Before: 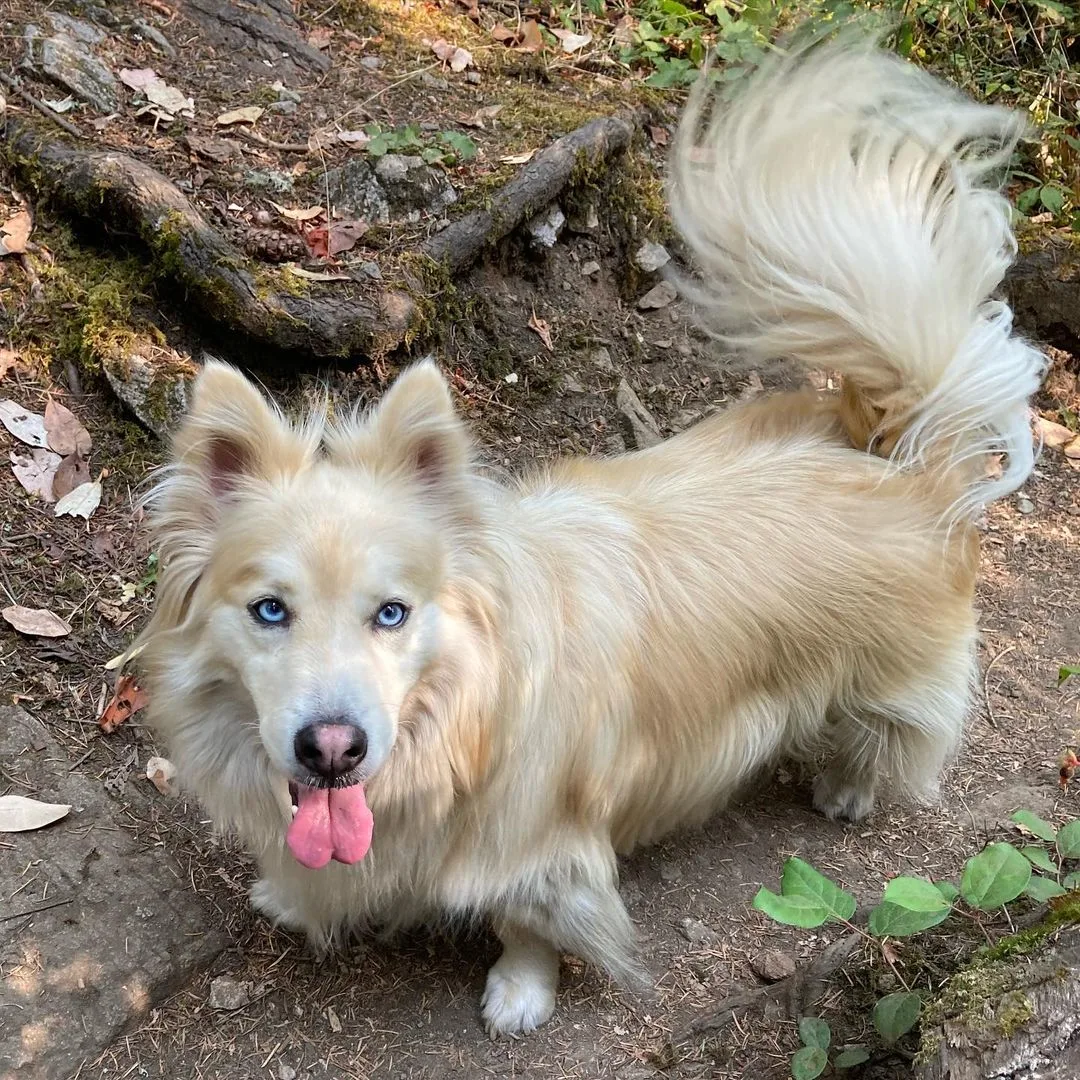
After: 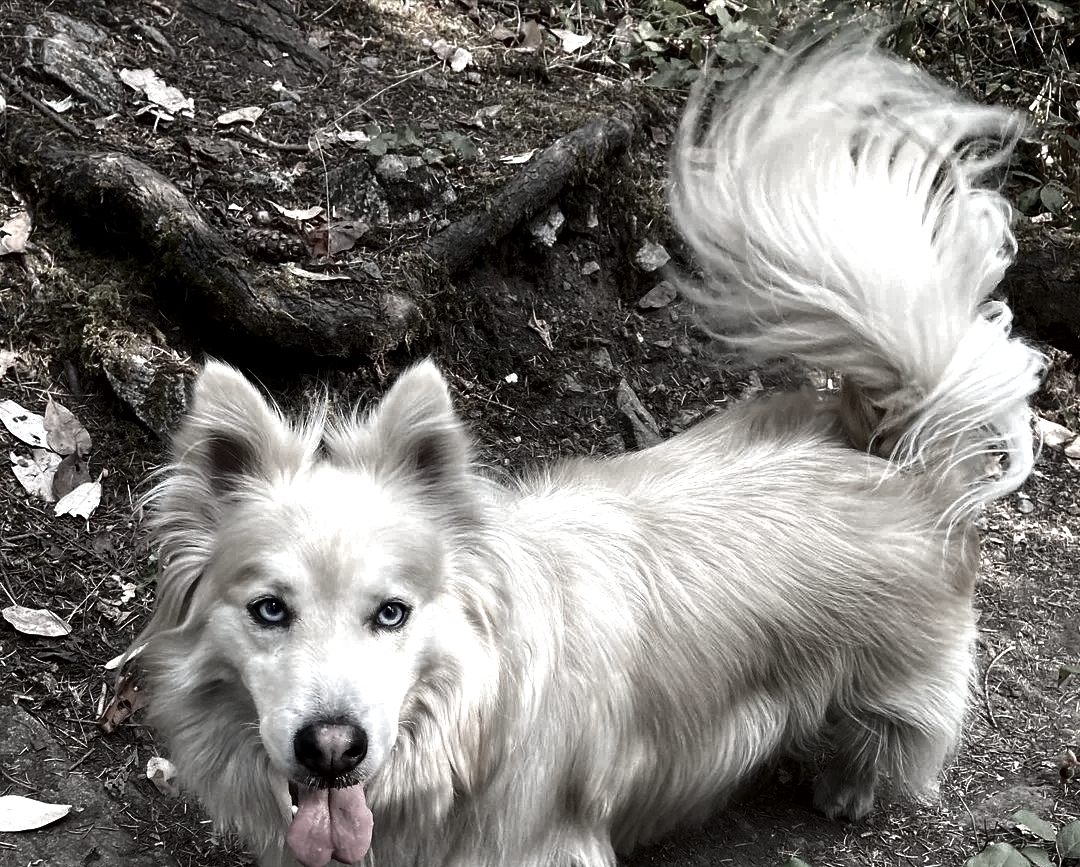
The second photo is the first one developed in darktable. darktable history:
exposure: black level correction 0.001, exposure 0.5 EV, compensate exposure bias true, compensate highlight preservation false
color correction: saturation 0.2
crop: bottom 19.644%
contrast brightness saturation: brightness -0.52
